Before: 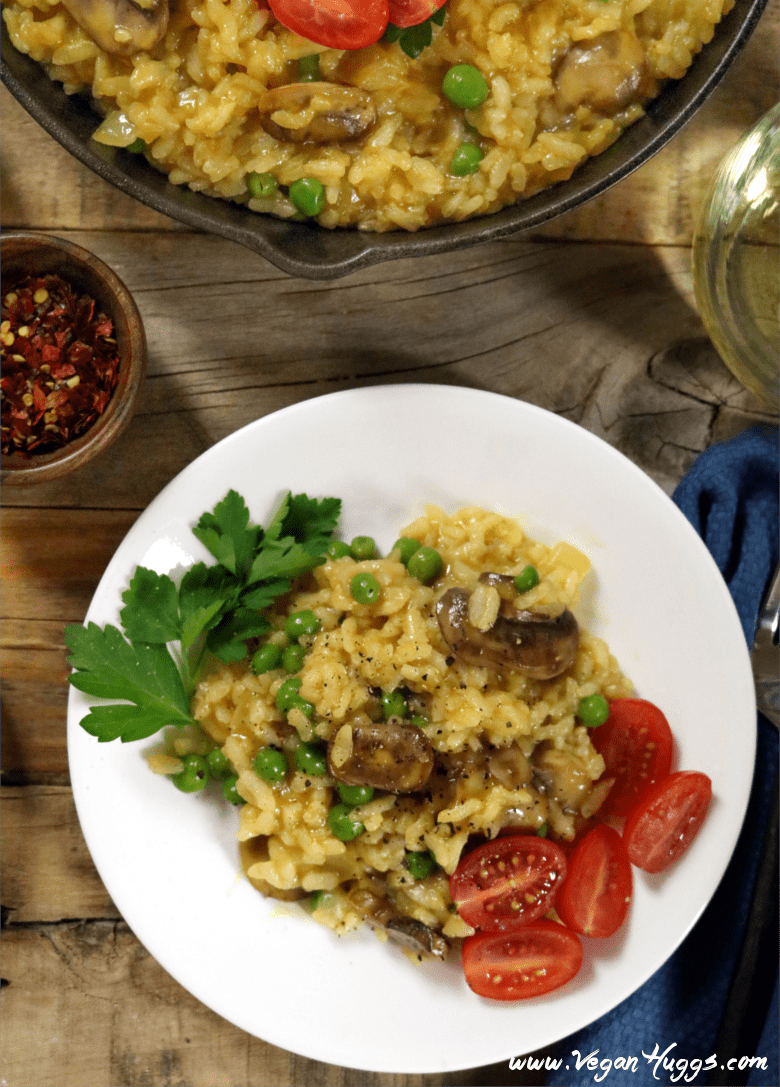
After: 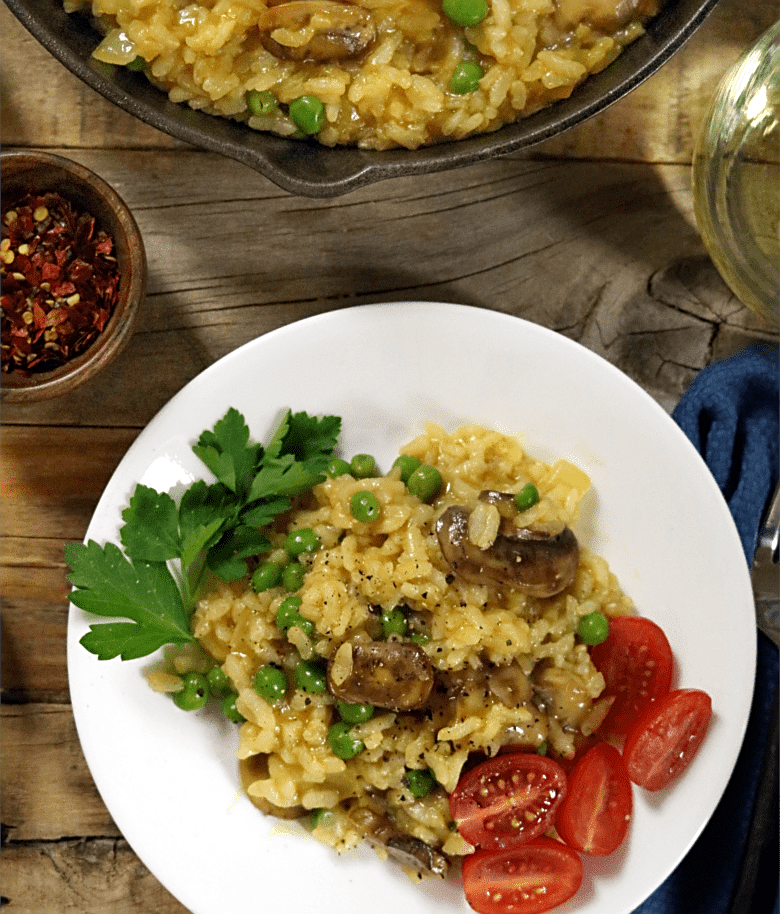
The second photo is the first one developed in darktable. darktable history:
sharpen: on, module defaults
crop: top 7.6%, bottom 8.306%
